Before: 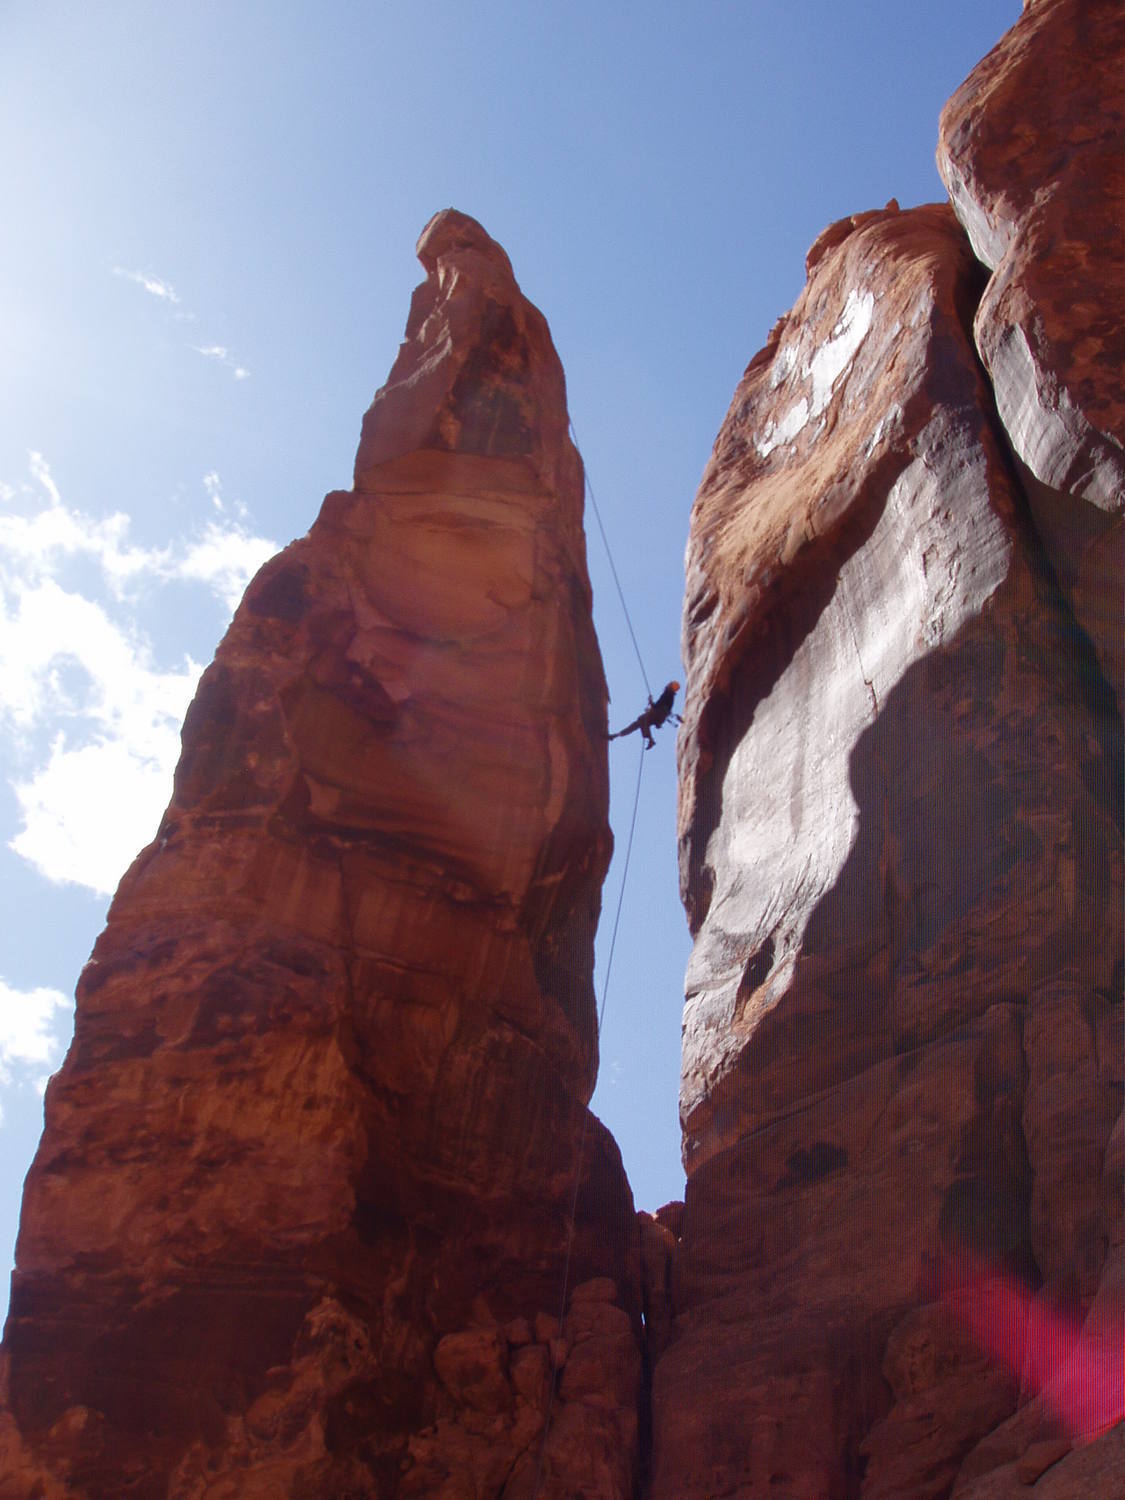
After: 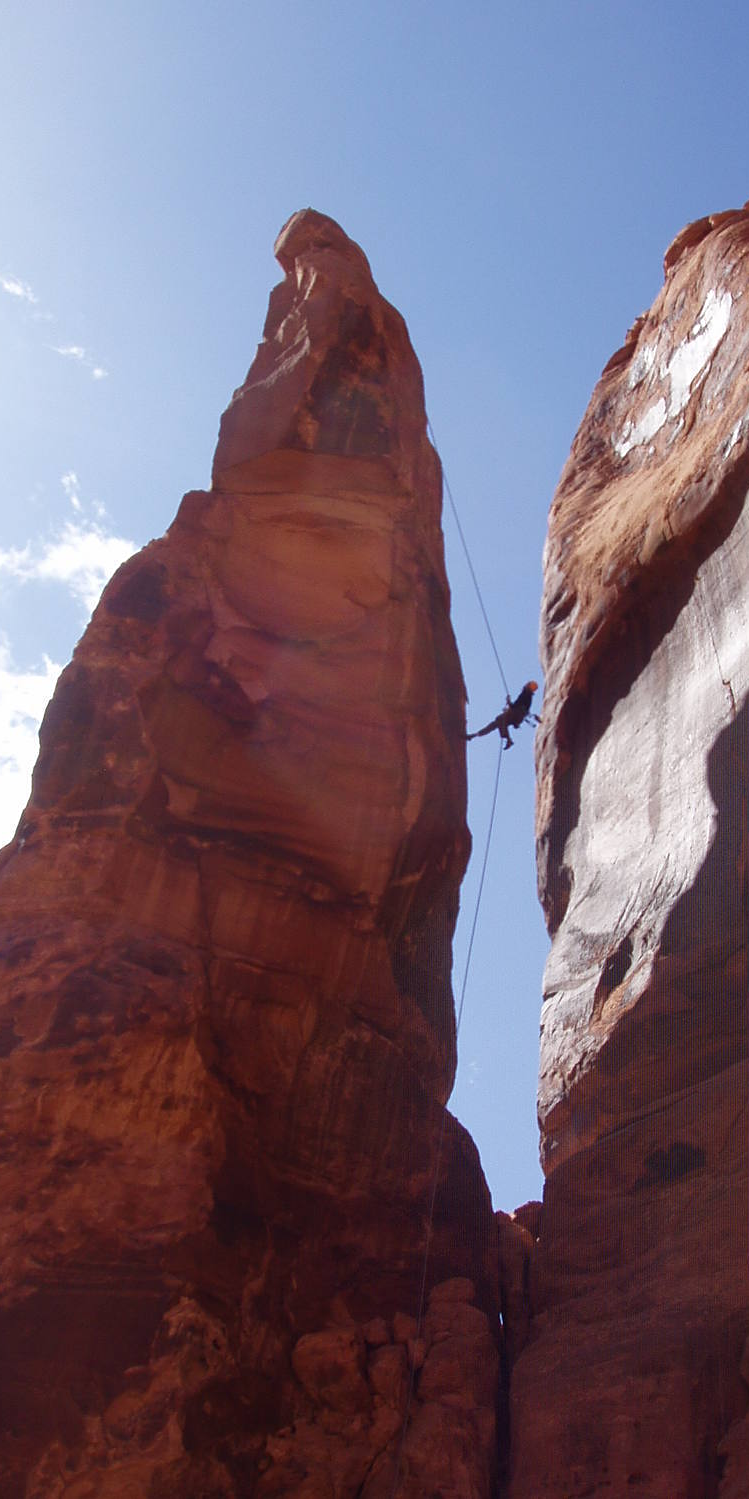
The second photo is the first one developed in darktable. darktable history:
sharpen: amount 0.2
crop and rotate: left 12.673%, right 20.66%
